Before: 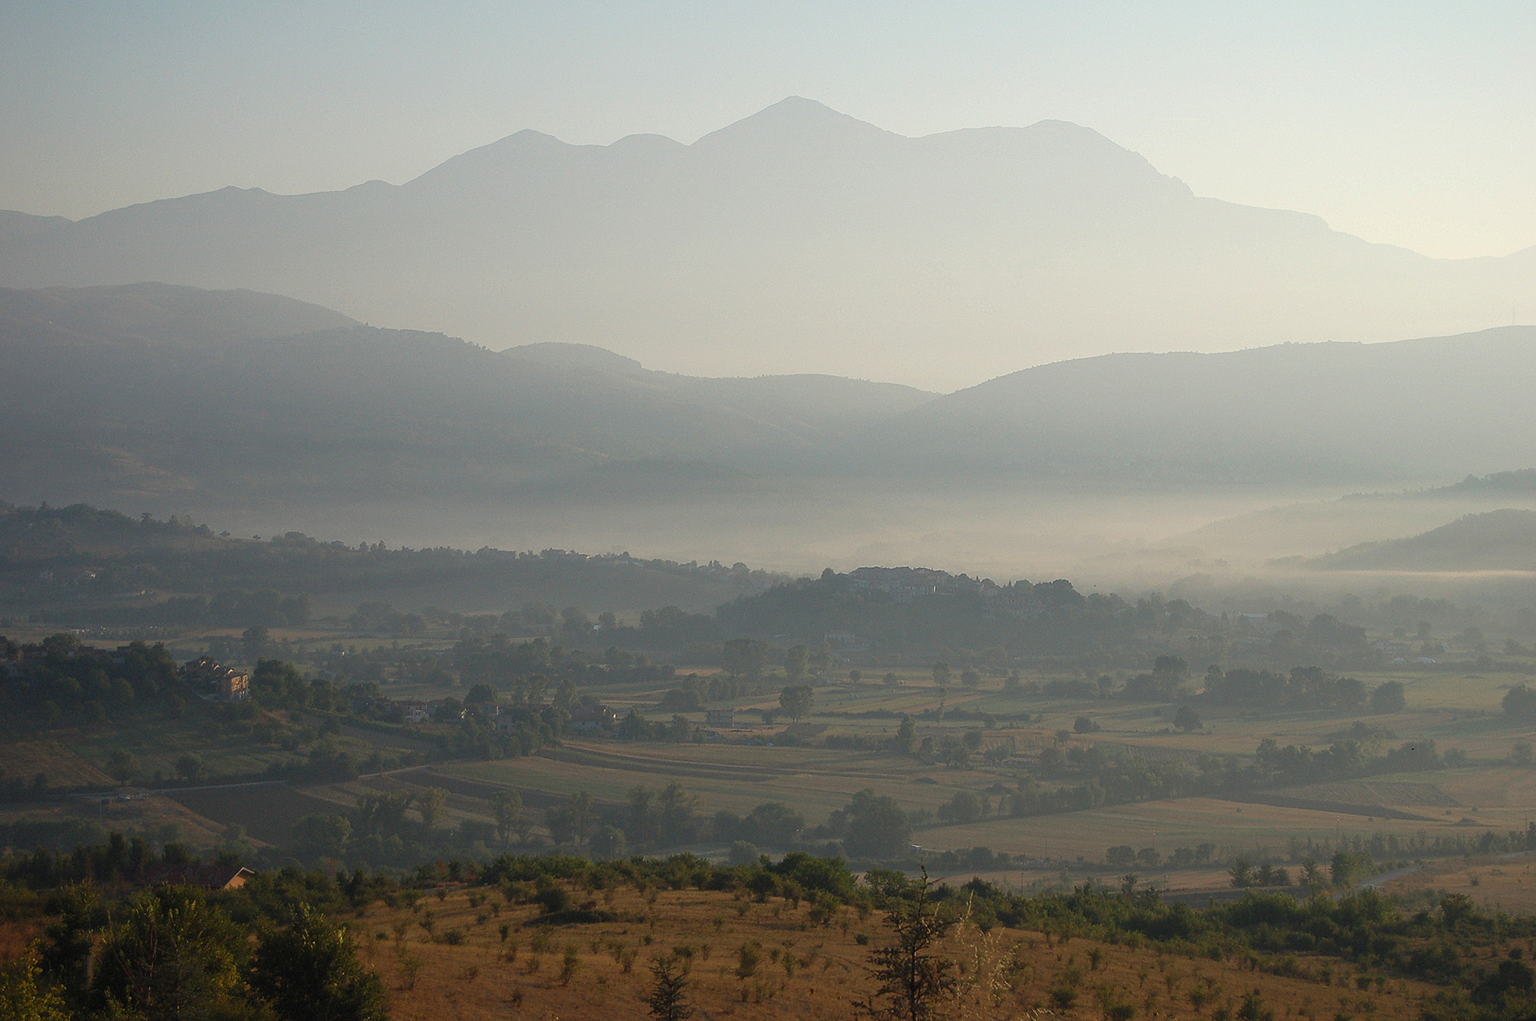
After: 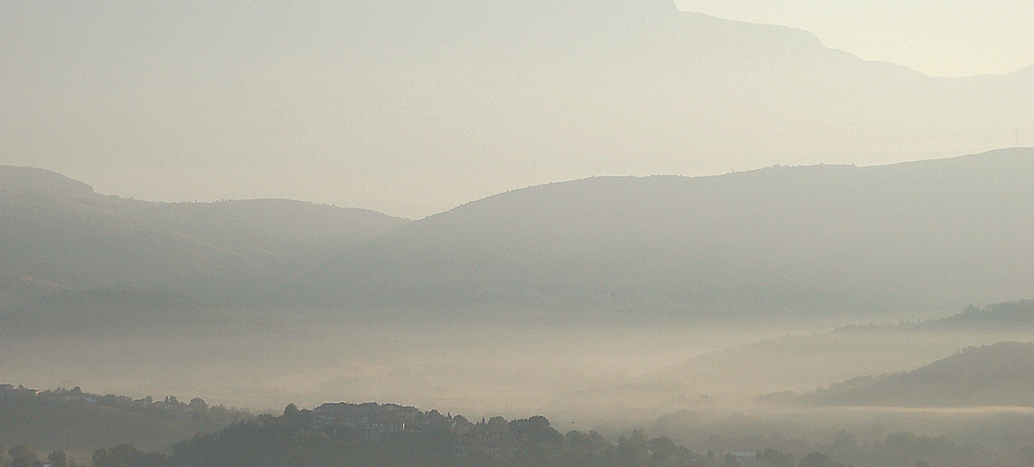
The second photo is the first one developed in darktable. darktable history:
color balance: mode lift, gamma, gain (sRGB), lift [1, 0.99, 1.01, 0.992], gamma [1, 1.037, 0.974, 0.963]
crop: left 36.005%, top 18.293%, right 0.31%, bottom 38.444%
